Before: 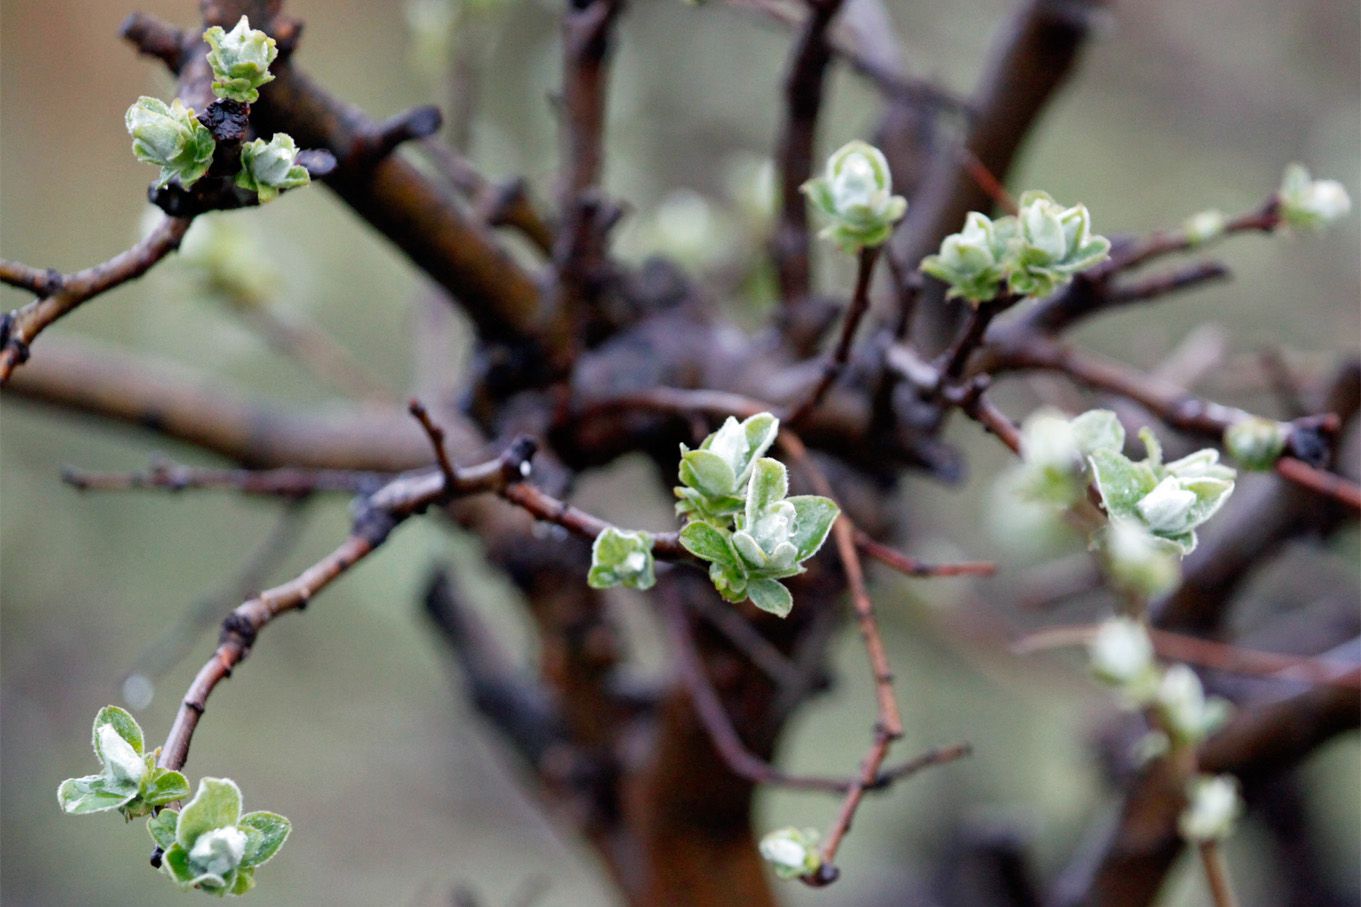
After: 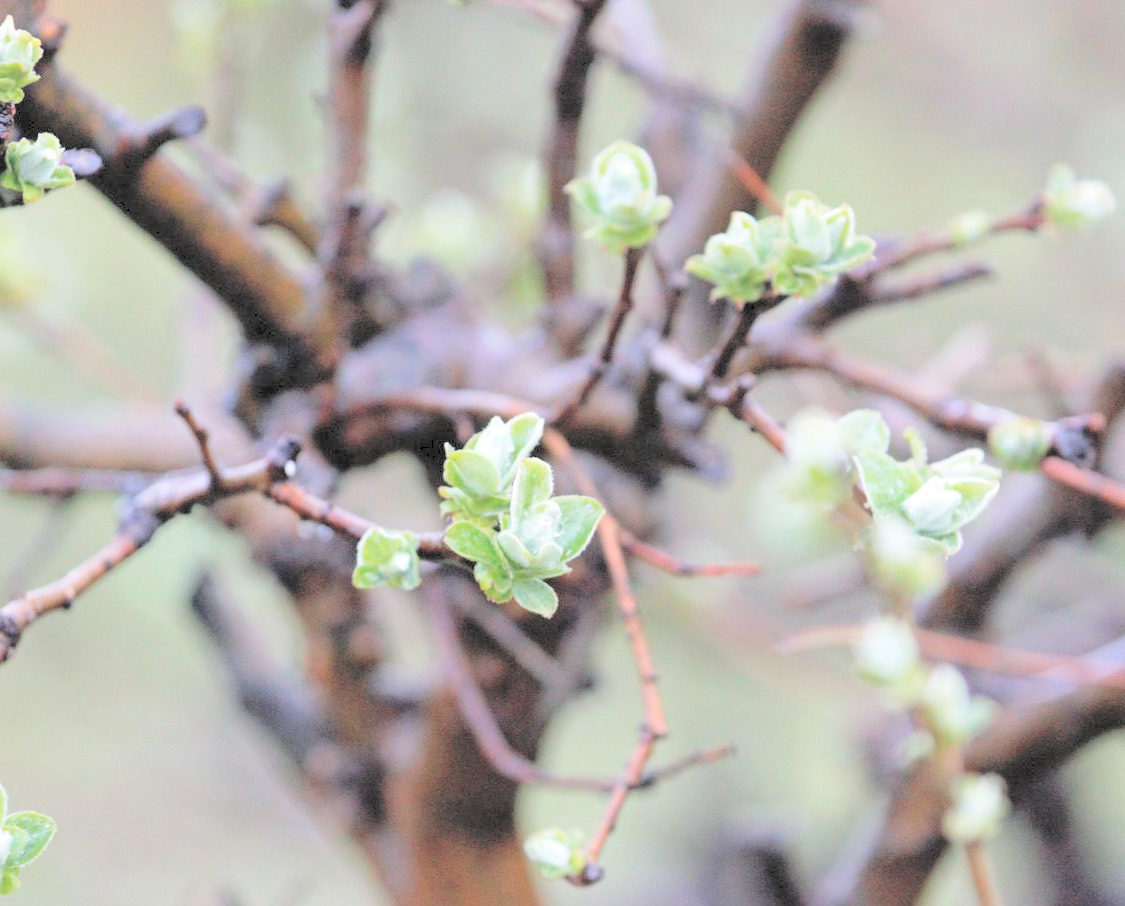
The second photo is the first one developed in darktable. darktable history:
crop: left 17.34%, bottom 0.039%
contrast brightness saturation: brightness 0.992
